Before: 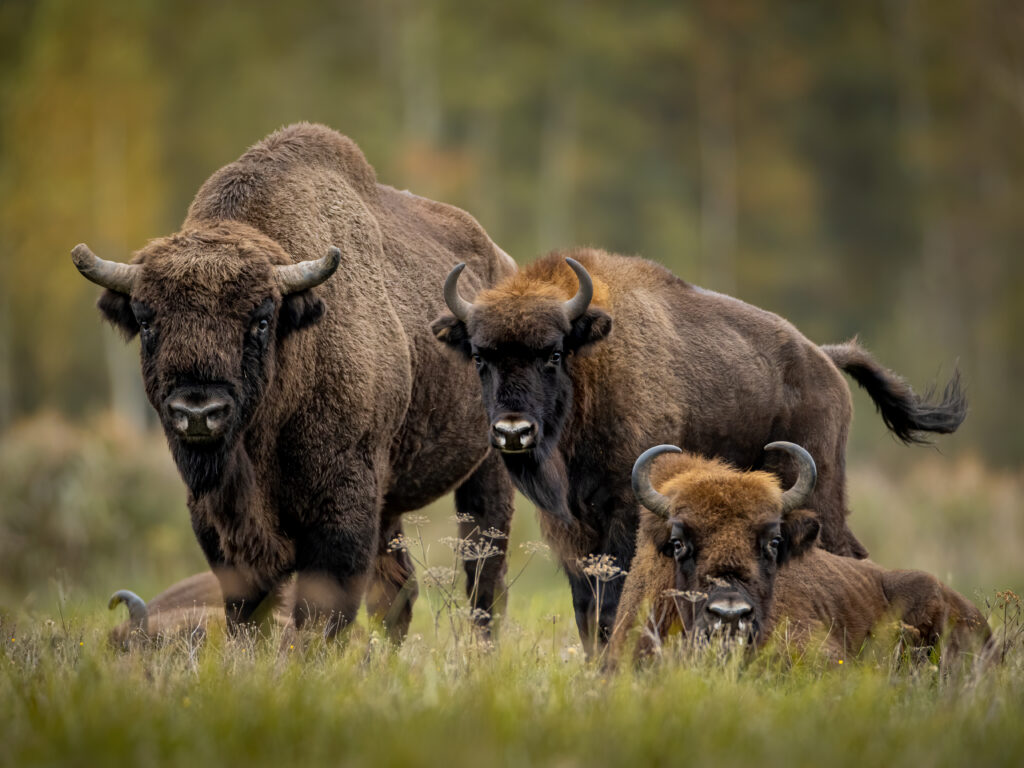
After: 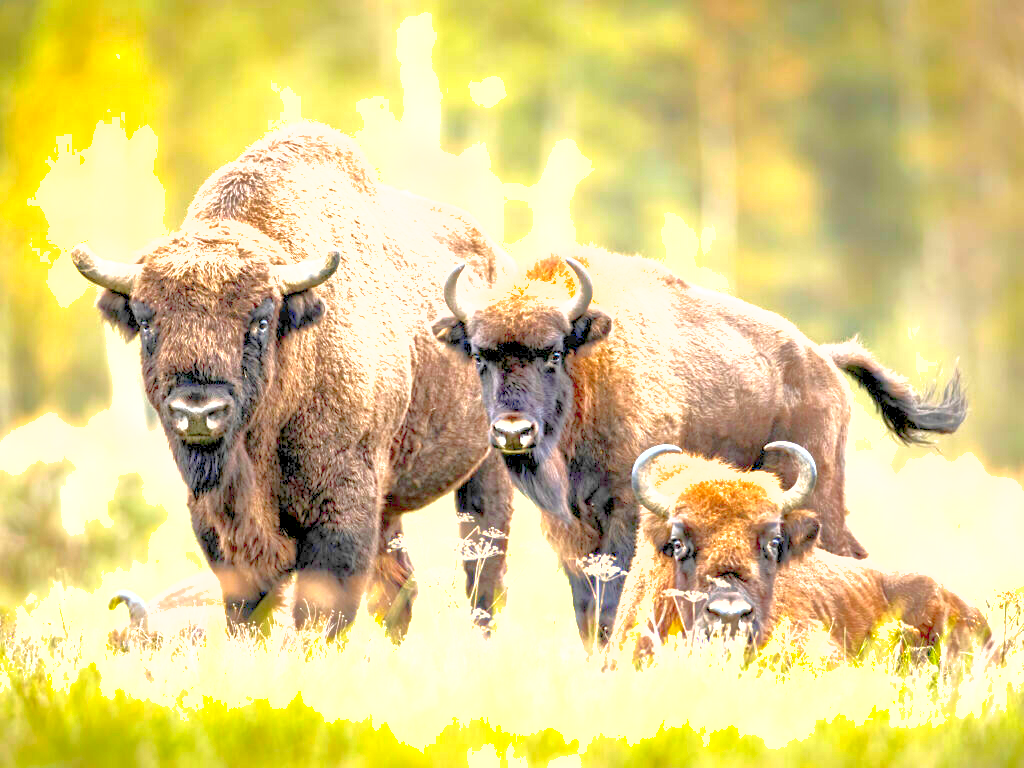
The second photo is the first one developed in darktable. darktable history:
exposure: exposure 2.015 EV, compensate highlight preservation false
levels: white 99.97%, levels [0.008, 0.318, 0.836]
shadows and highlights: on, module defaults
